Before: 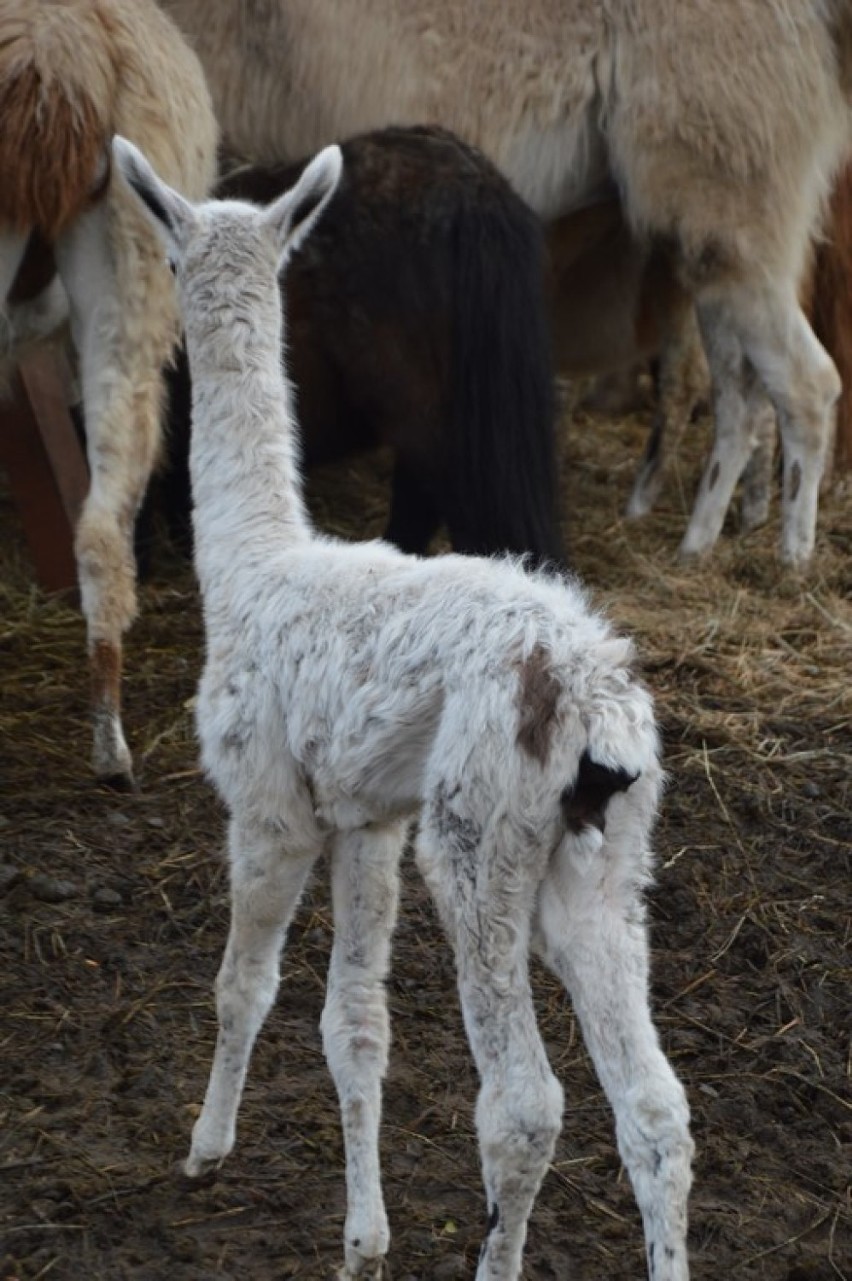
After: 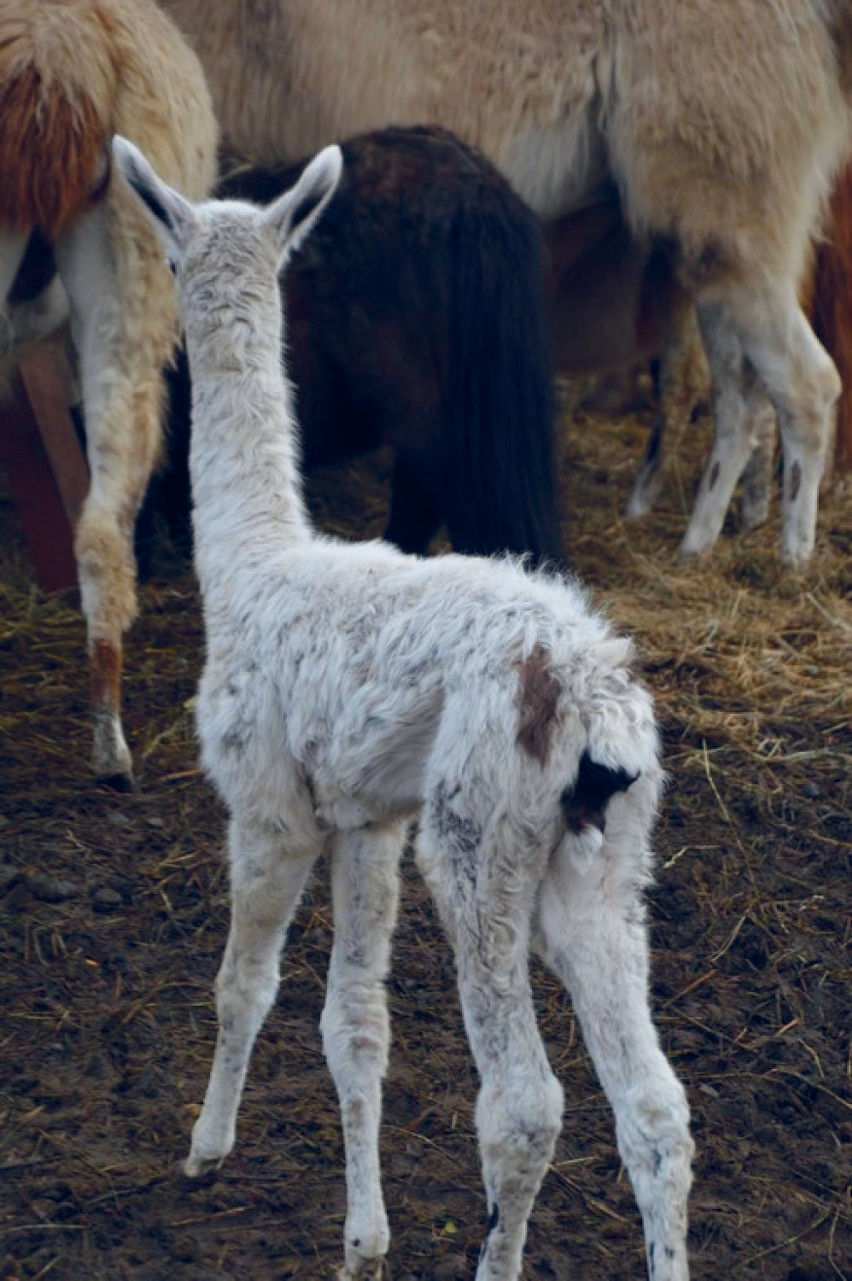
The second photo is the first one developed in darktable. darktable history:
color balance rgb: global offset › chroma 0.142%, global offset › hue 253.55°, linear chroma grading › global chroma 9.968%, perceptual saturation grading › global saturation 20%, perceptual saturation grading › highlights -25.165%, perceptual saturation grading › shadows 24.193%, global vibrance 20%
